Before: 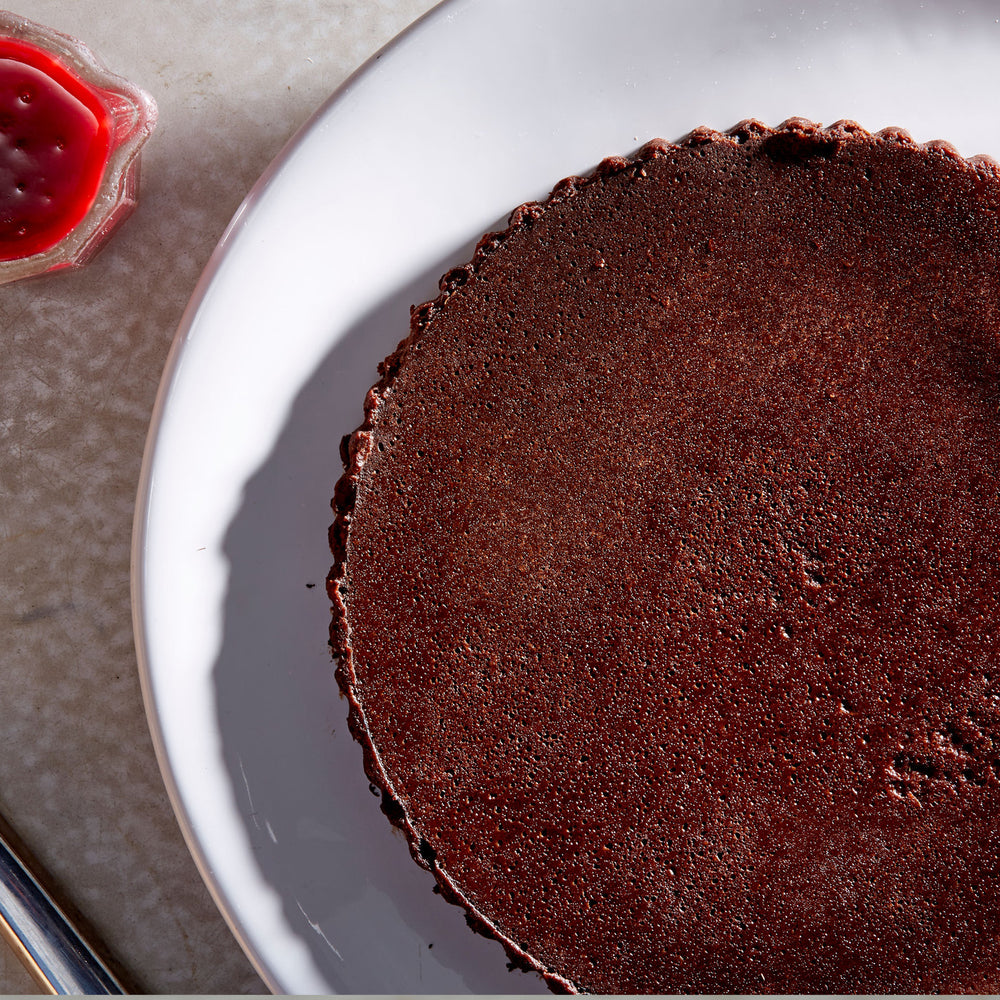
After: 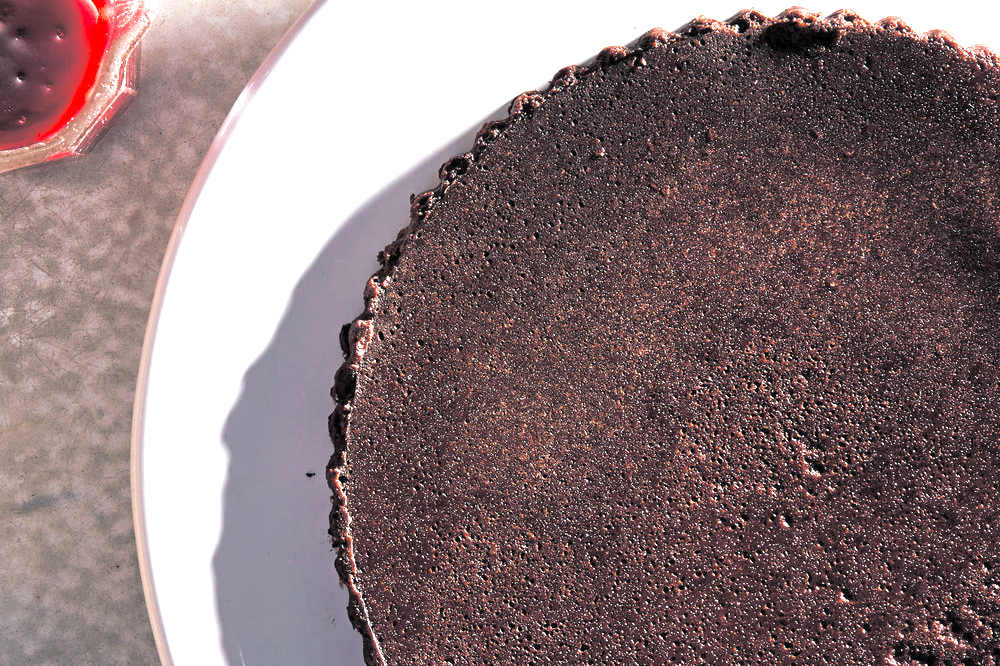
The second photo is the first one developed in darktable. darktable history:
exposure: exposure 1.16 EV, compensate exposure bias true, compensate highlight preservation false
crop: top 11.166%, bottom 22.168%
split-toning: shadows › hue 205.2°, shadows › saturation 0.29, highlights › hue 50.4°, highlights › saturation 0.38, balance -49.9
